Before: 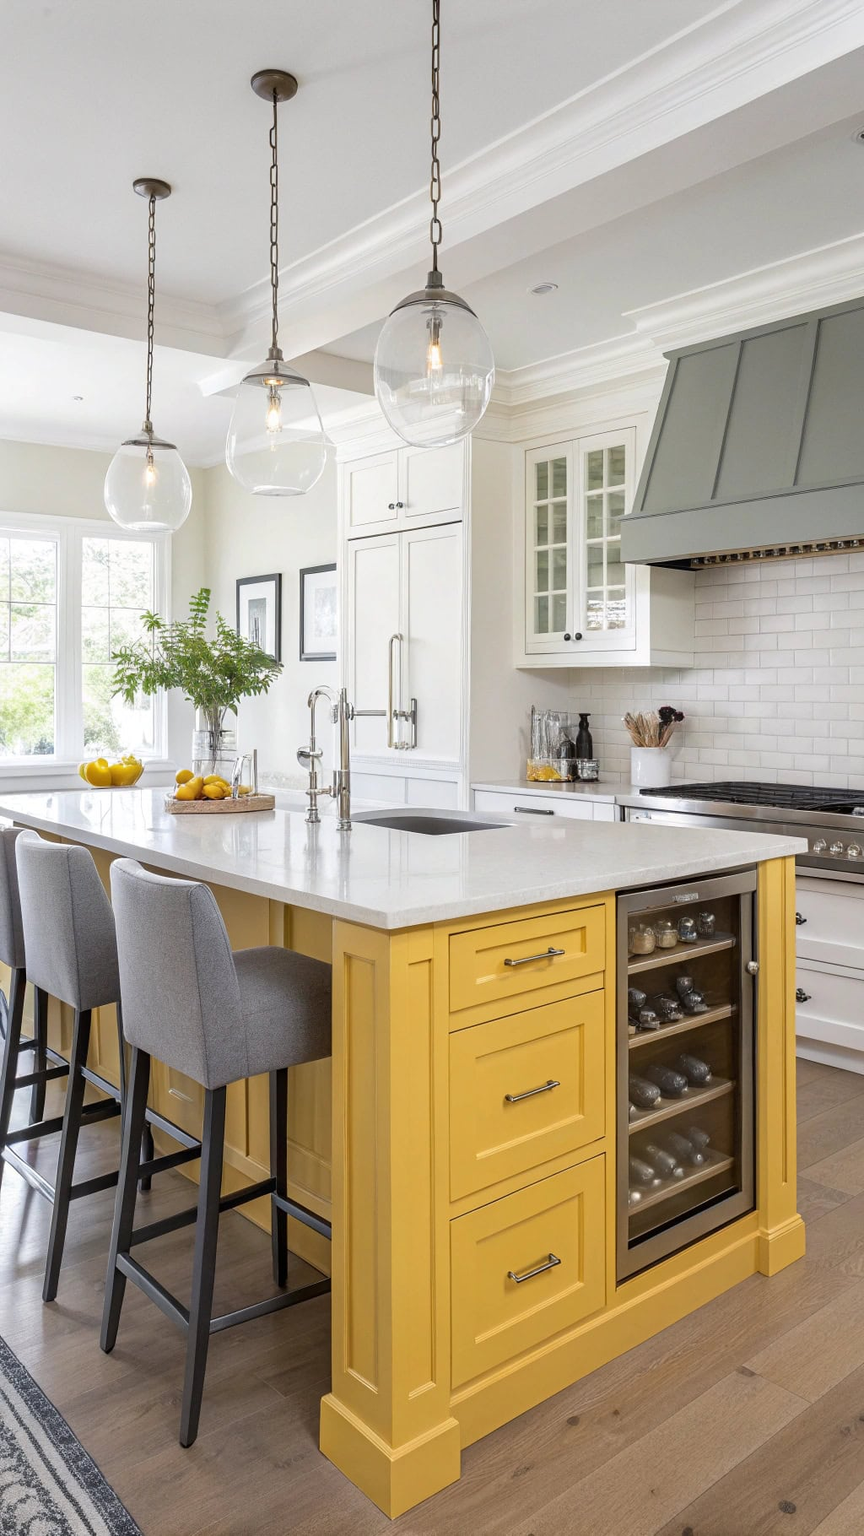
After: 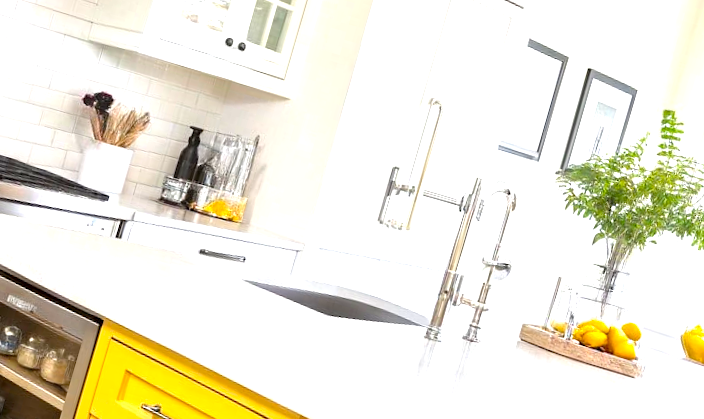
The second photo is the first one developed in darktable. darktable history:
tone equalizer: on, module defaults
exposure: black level correction 0.001, exposure 1.05 EV, compensate exposure bias true, compensate highlight preservation false
crop and rotate: angle 16.12°, top 30.835%, bottom 35.653%
color balance: output saturation 120%
